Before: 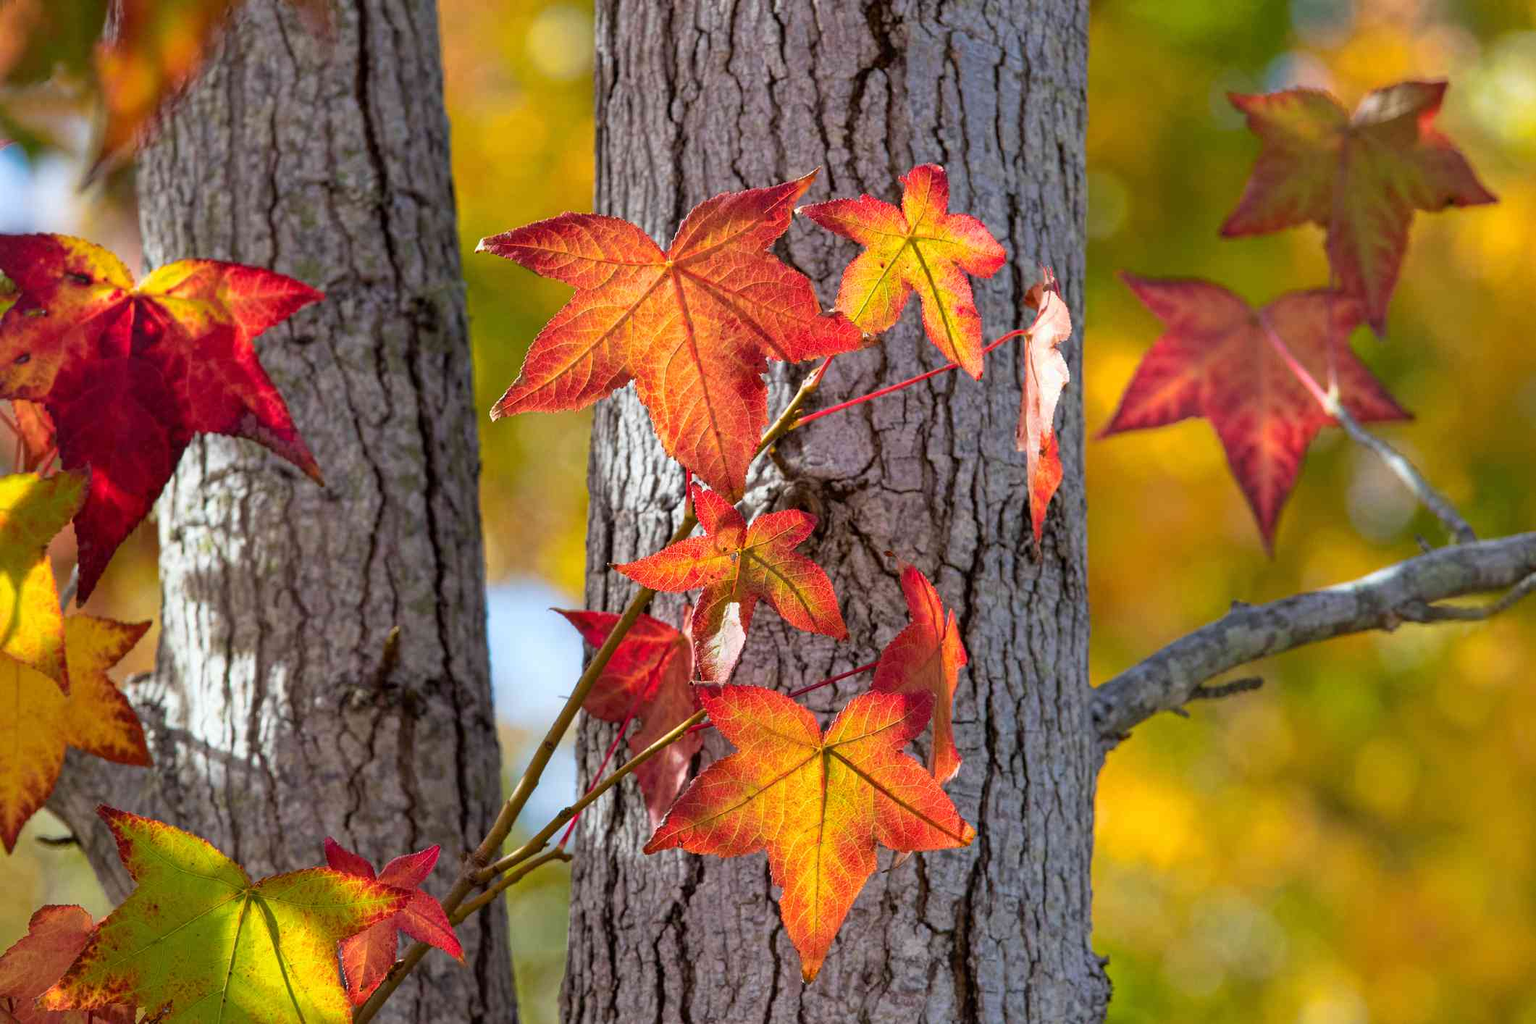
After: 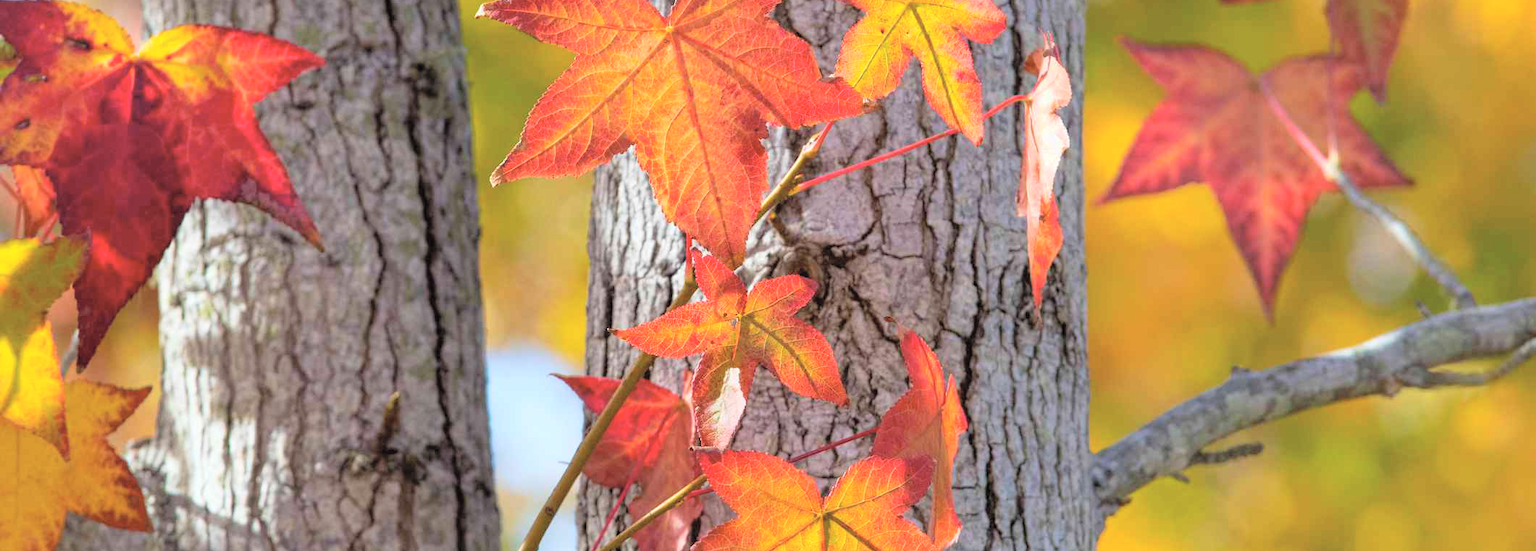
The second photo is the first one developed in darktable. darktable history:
contrast brightness saturation: brightness 0.282
crop and rotate: top 22.961%, bottom 23.219%
